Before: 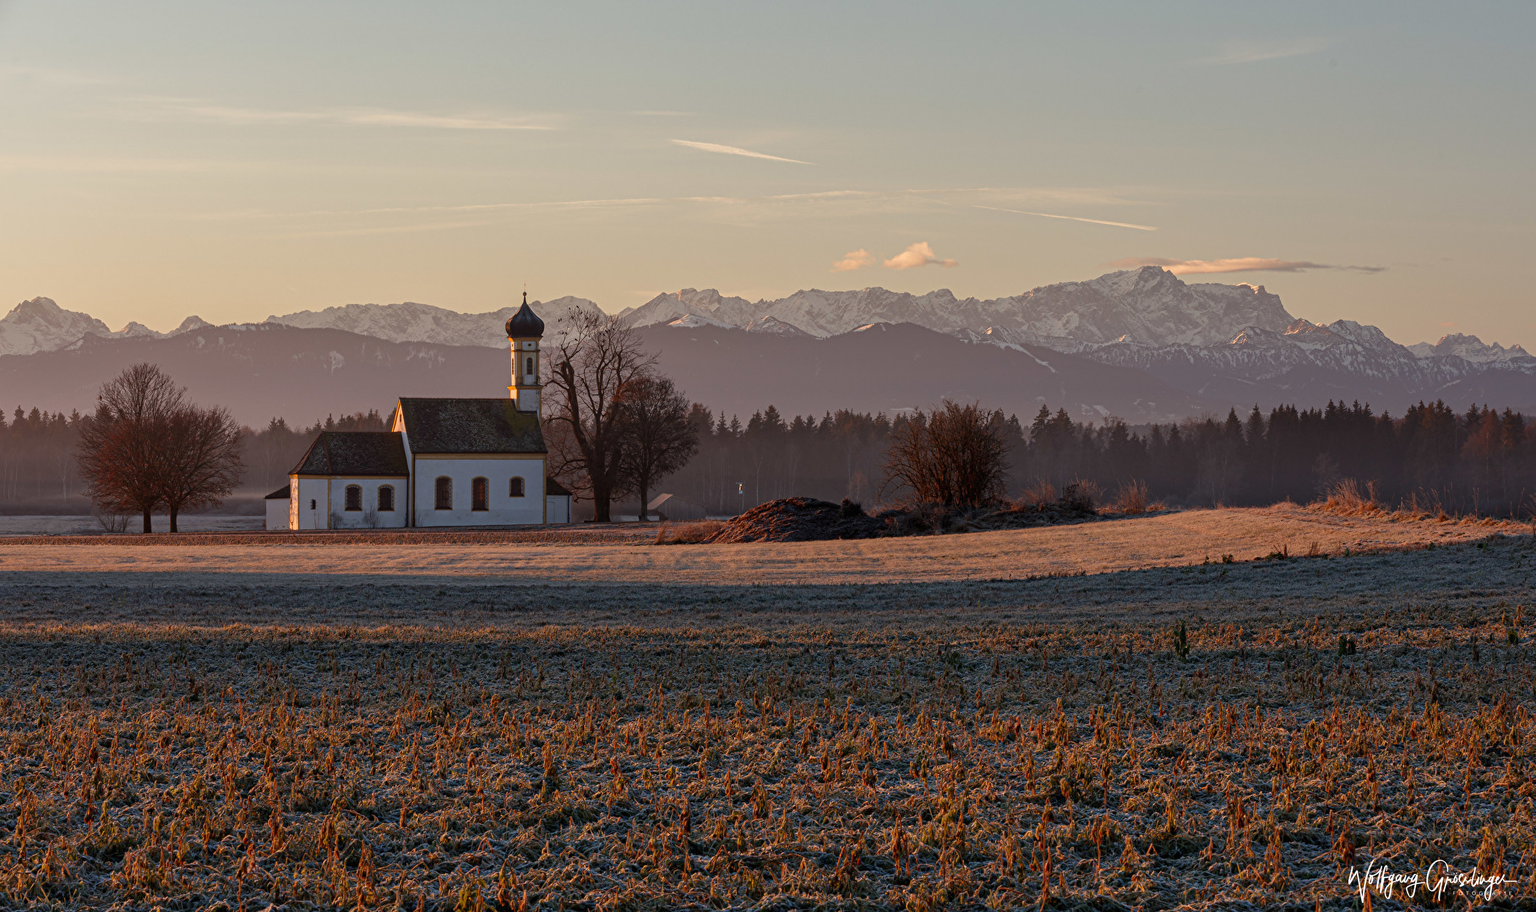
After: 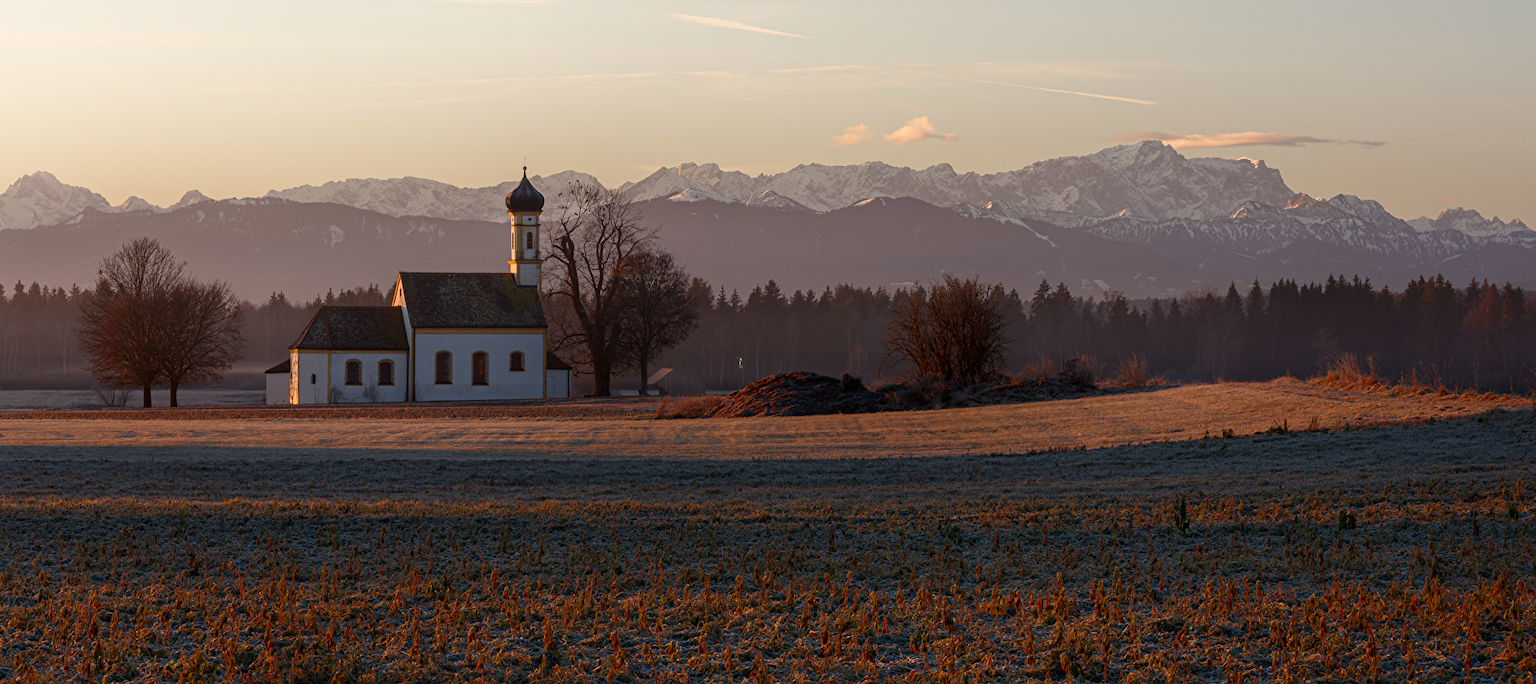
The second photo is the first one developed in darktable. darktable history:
crop: top 13.819%, bottom 11.169%
shadows and highlights: shadows -54.3, highlights 86.09, soften with gaussian
